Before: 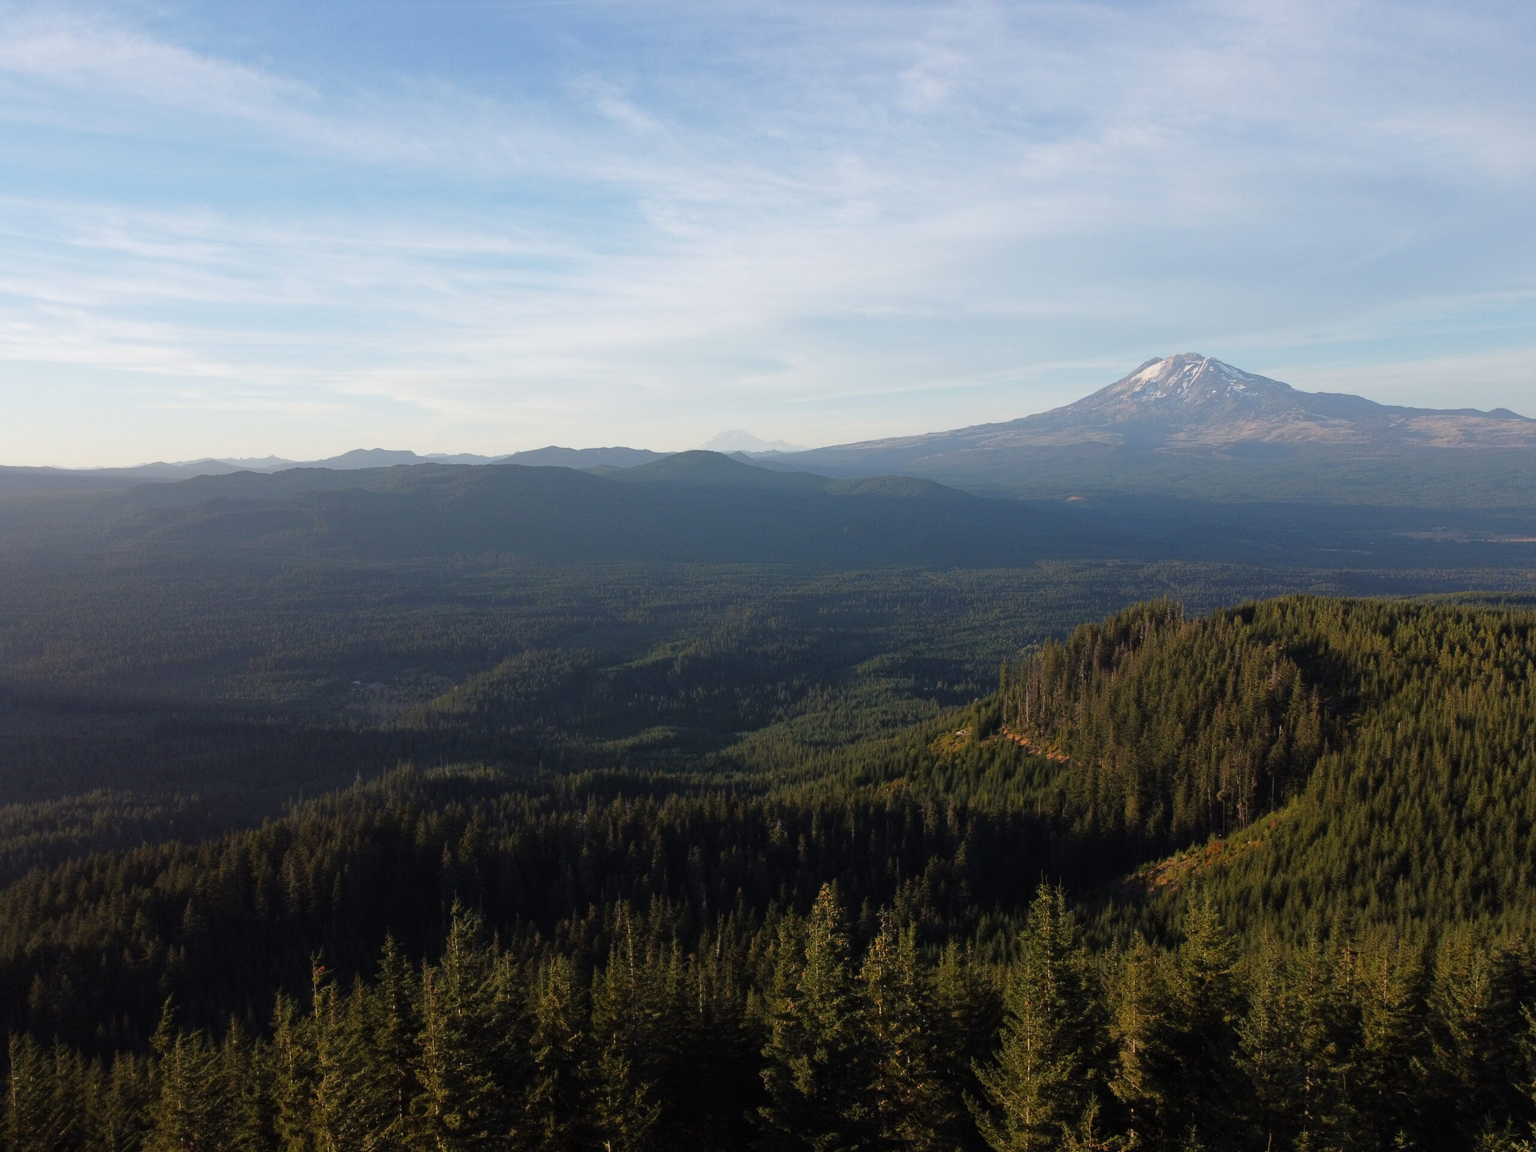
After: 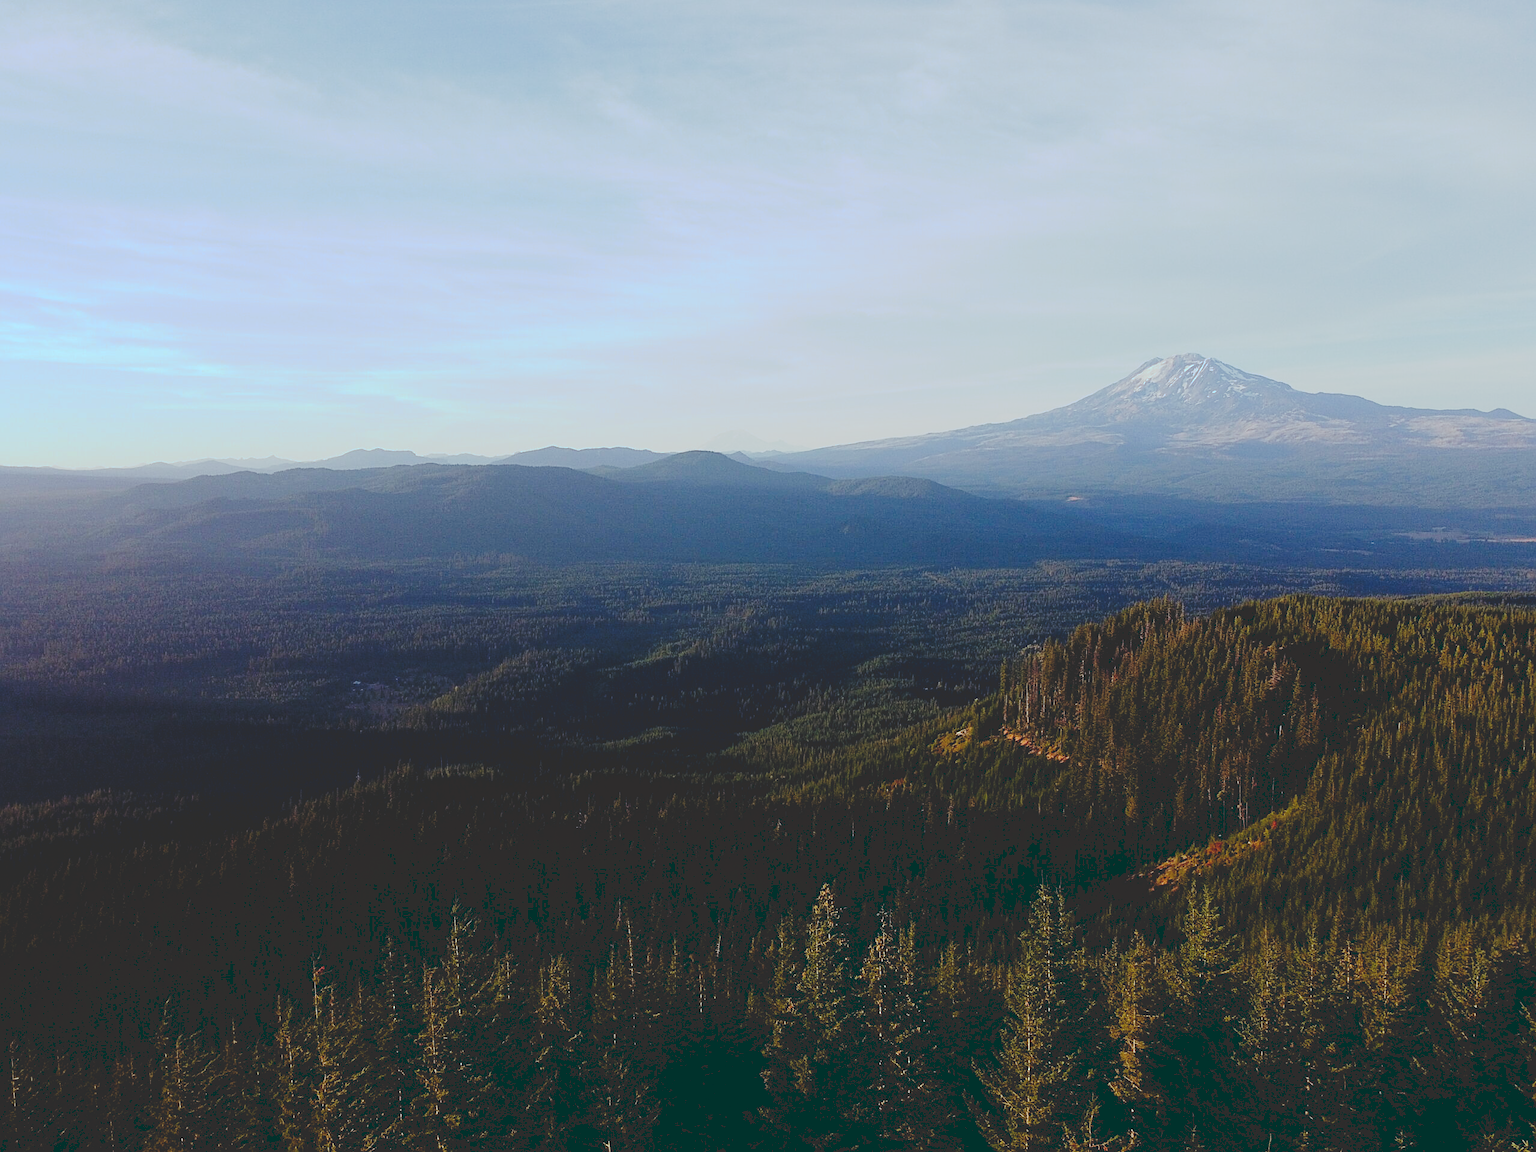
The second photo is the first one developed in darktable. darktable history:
sharpen: on, module defaults
color balance: lift [1.003, 0.993, 1.001, 1.007], gamma [1.018, 1.072, 0.959, 0.928], gain [0.974, 0.873, 1.031, 1.127]
tone curve: curves: ch0 [(0, 0) (0.003, 0.185) (0.011, 0.185) (0.025, 0.187) (0.044, 0.185) (0.069, 0.185) (0.1, 0.18) (0.136, 0.18) (0.177, 0.179) (0.224, 0.202) (0.277, 0.252) (0.335, 0.343) (0.399, 0.452) (0.468, 0.553) (0.543, 0.643) (0.623, 0.717) (0.709, 0.778) (0.801, 0.82) (0.898, 0.856) (1, 1)], preserve colors none
